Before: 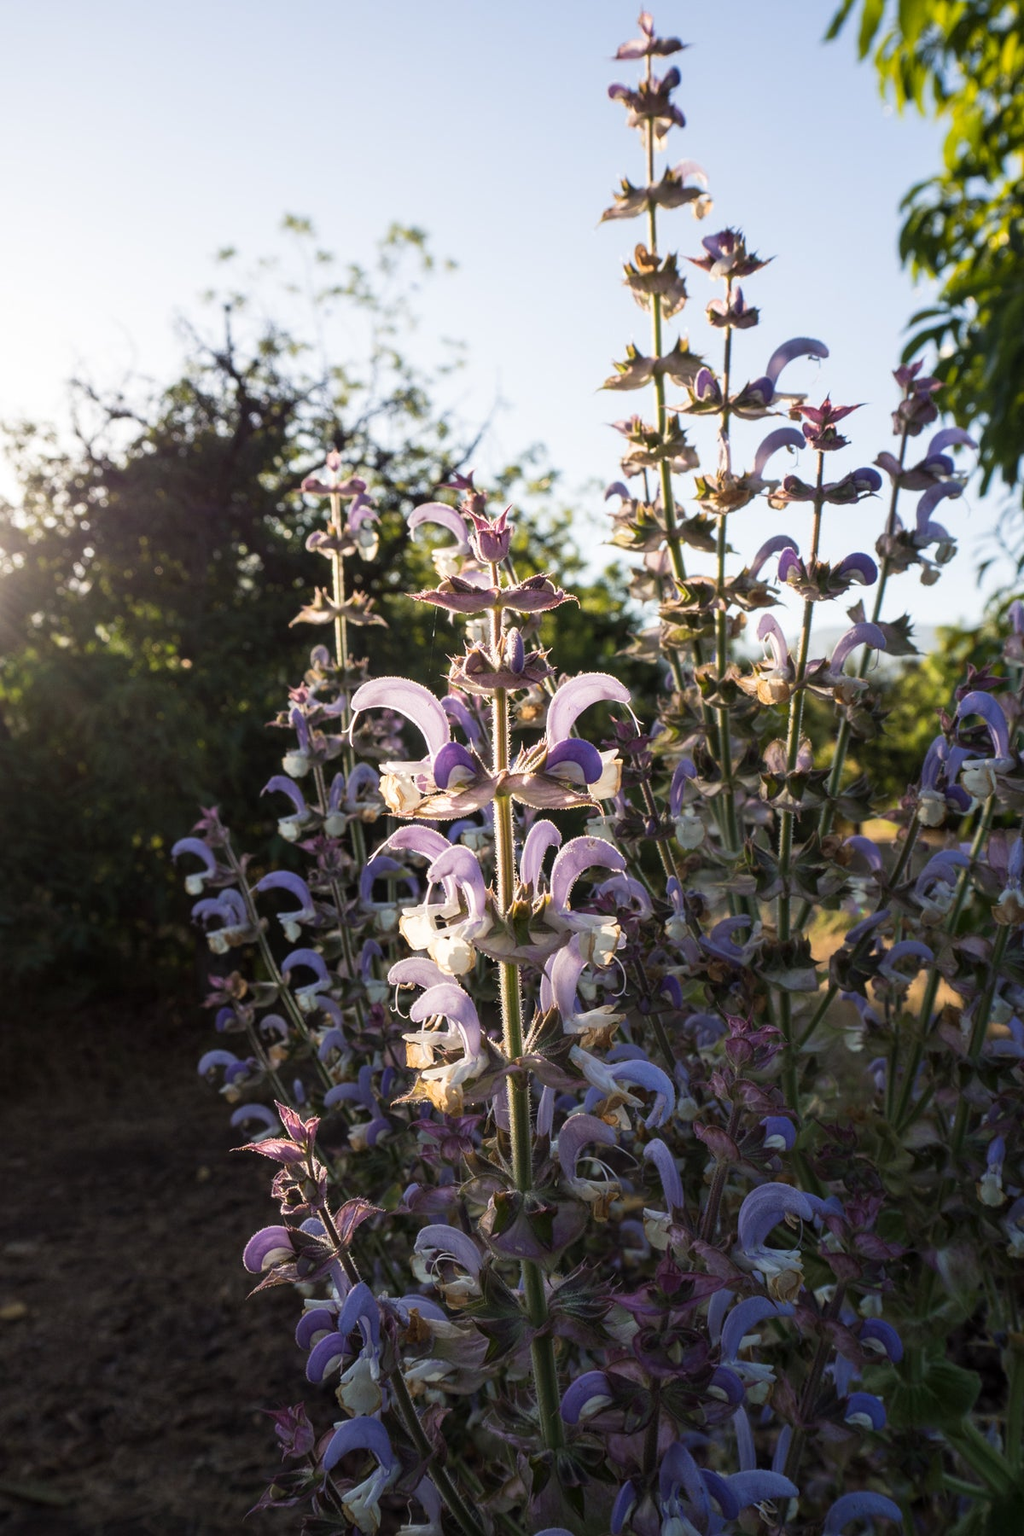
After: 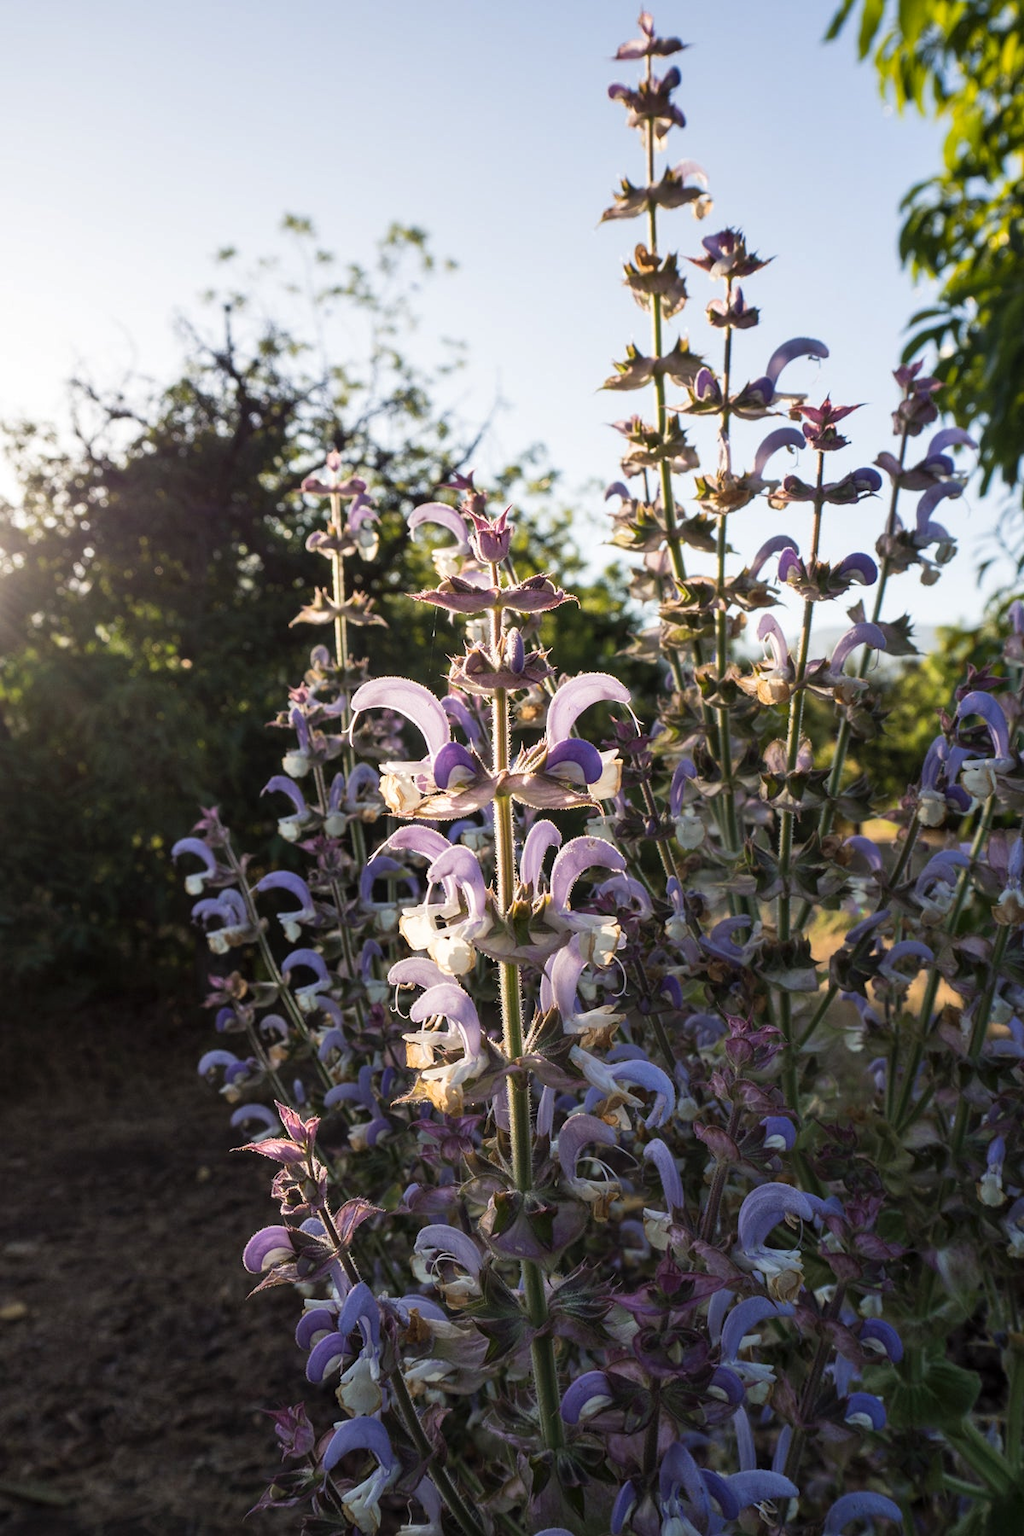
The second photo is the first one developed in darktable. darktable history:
shadows and highlights: shadows 31.63, highlights -31.89, soften with gaussian
